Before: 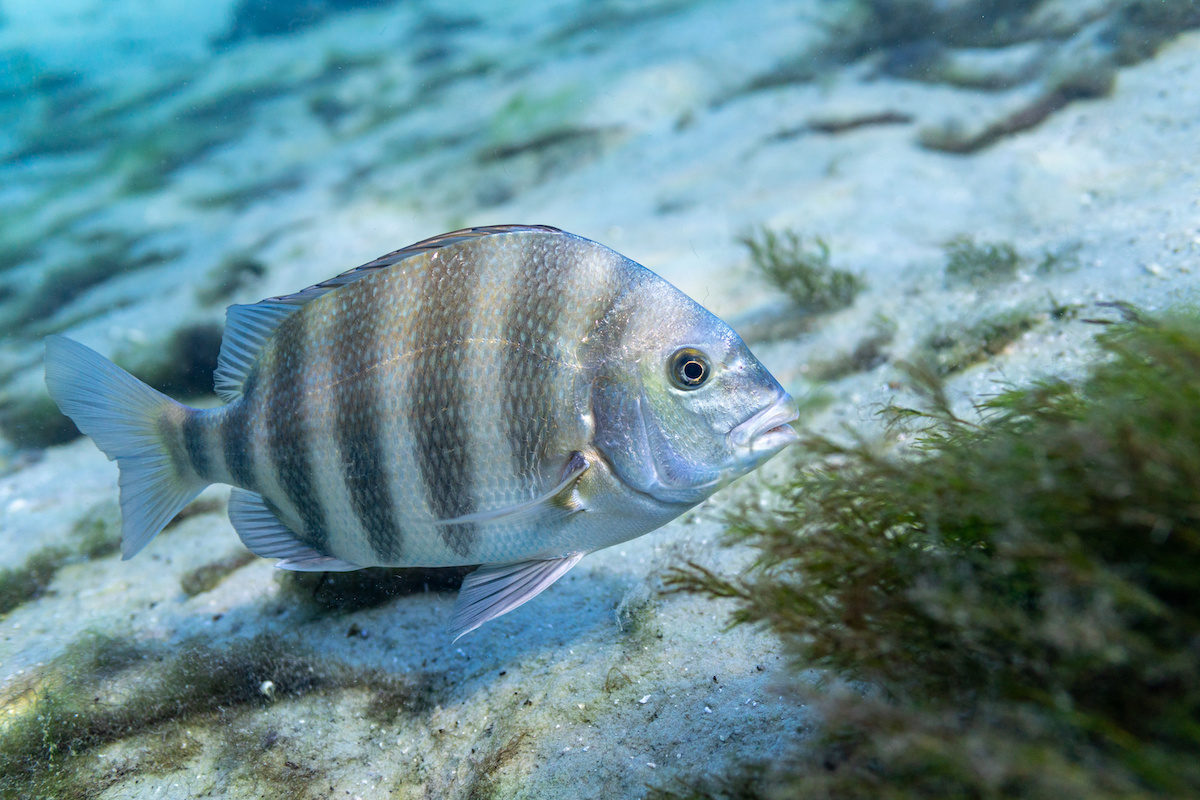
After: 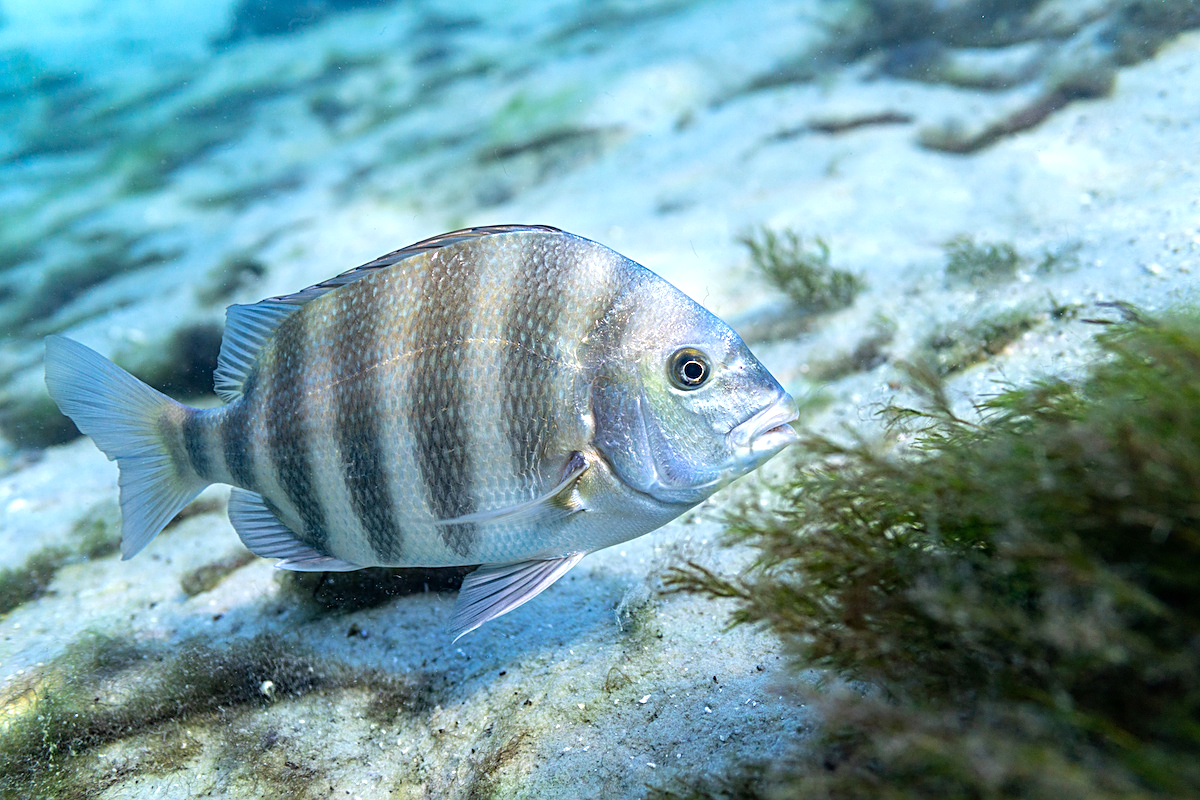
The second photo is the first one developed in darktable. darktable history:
tone equalizer: -8 EV -0.414 EV, -7 EV -0.421 EV, -6 EV -0.334 EV, -5 EV -0.184 EV, -3 EV 0.212 EV, -2 EV 0.326 EV, -1 EV 0.371 EV, +0 EV 0.412 EV
sharpen: on, module defaults
